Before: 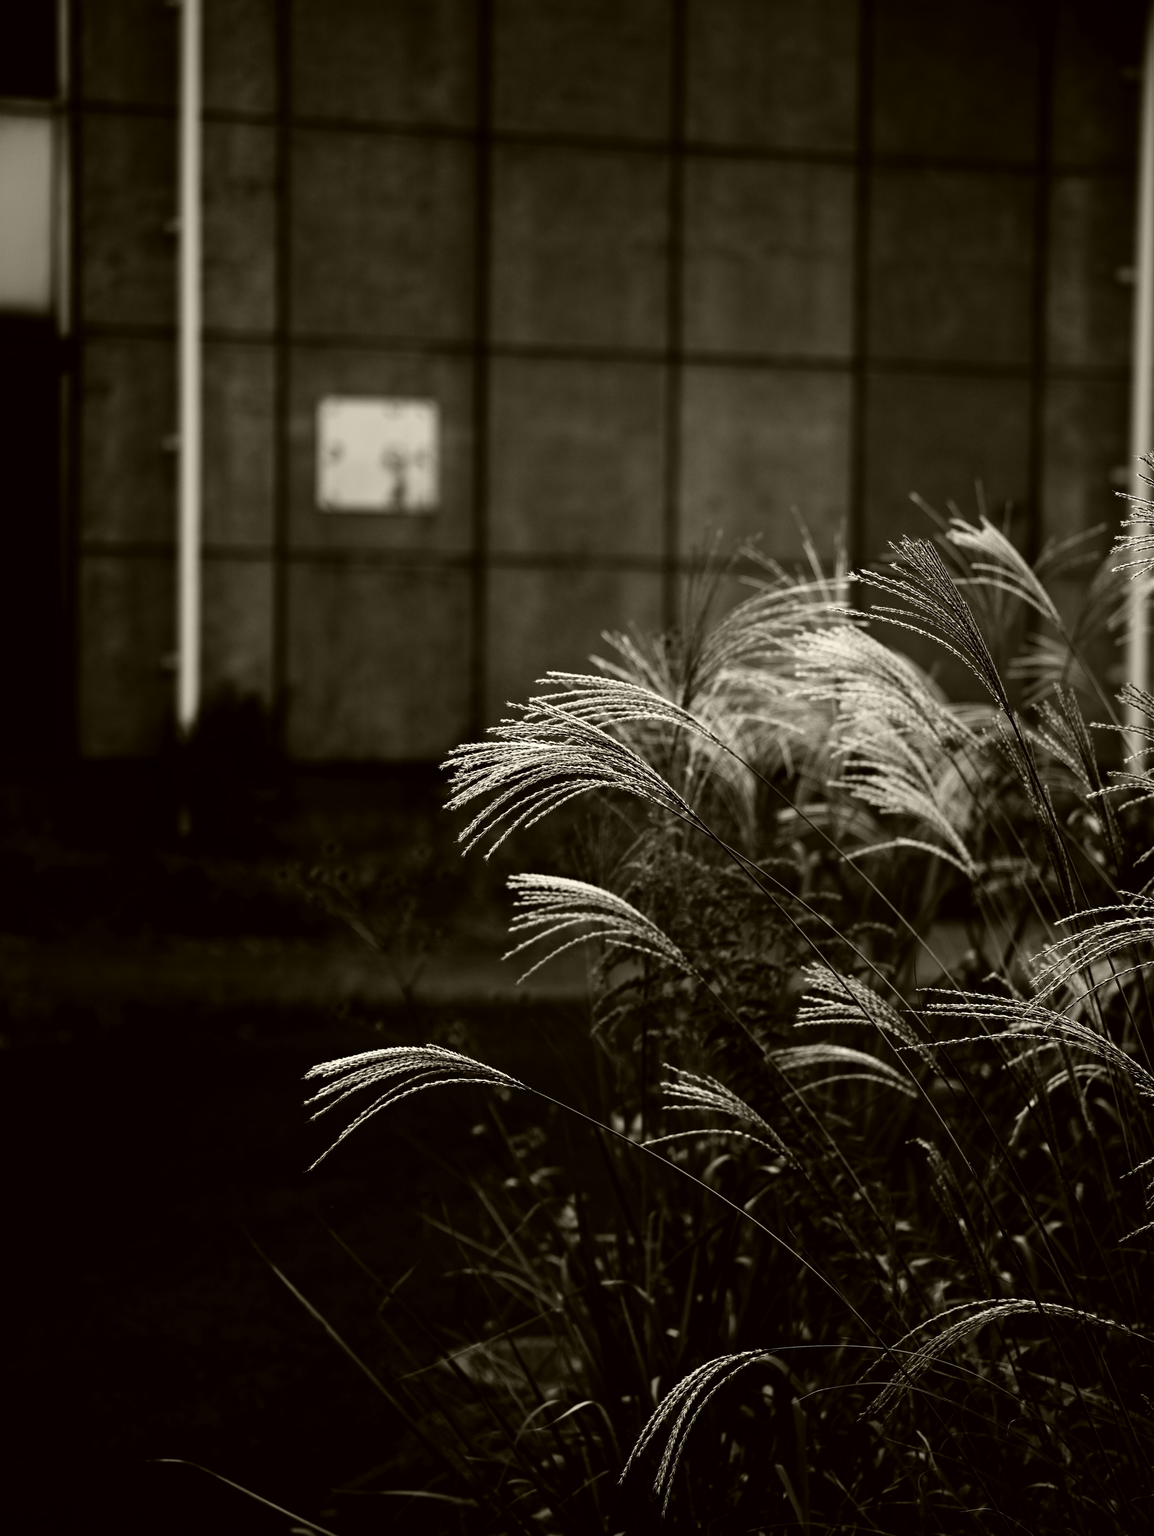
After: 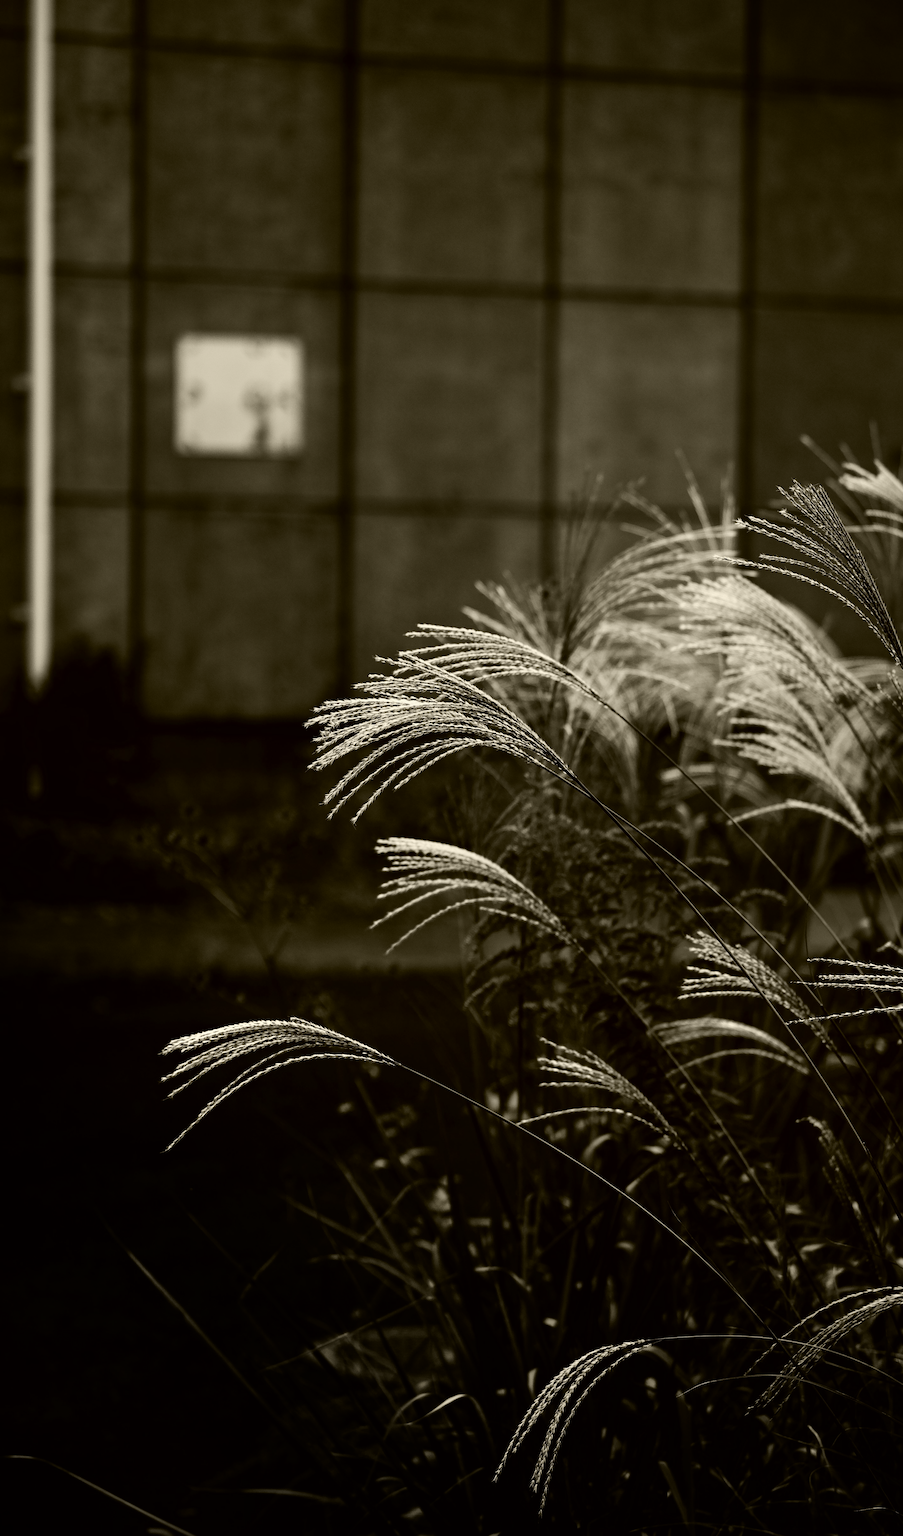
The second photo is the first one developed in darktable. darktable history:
crop and rotate: left 13.15%, top 5.251%, right 12.609%
color contrast: green-magenta contrast 0.85, blue-yellow contrast 1.25, unbound 0
tone equalizer: -8 EV -1.84 EV, -7 EV -1.16 EV, -6 EV -1.62 EV, smoothing diameter 25%, edges refinement/feathering 10, preserve details guided filter
